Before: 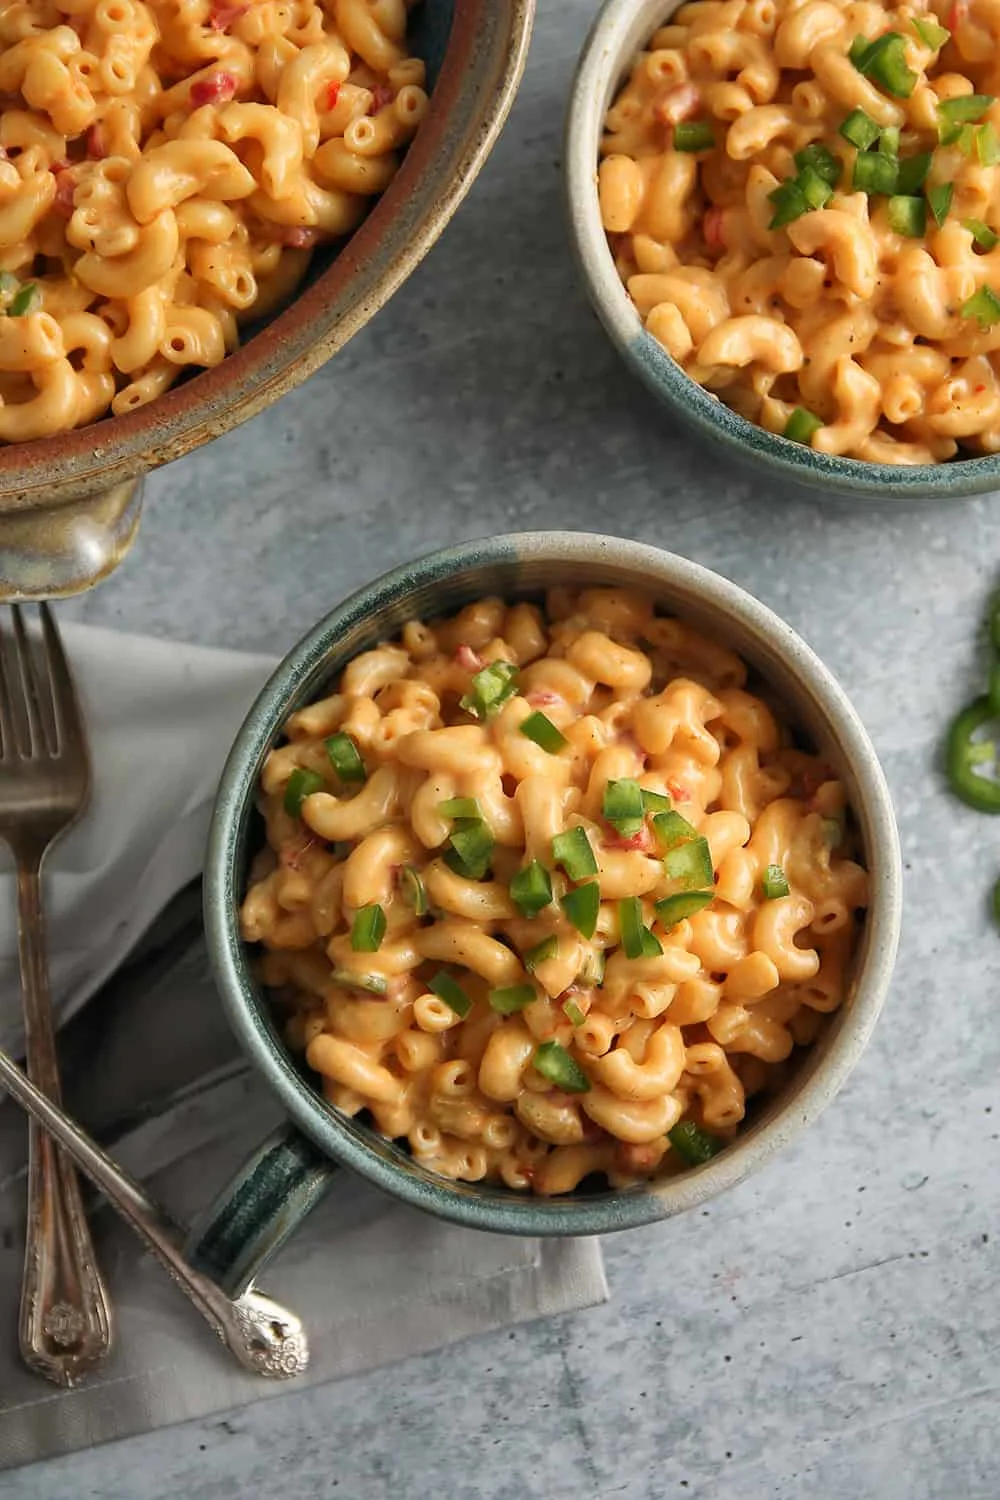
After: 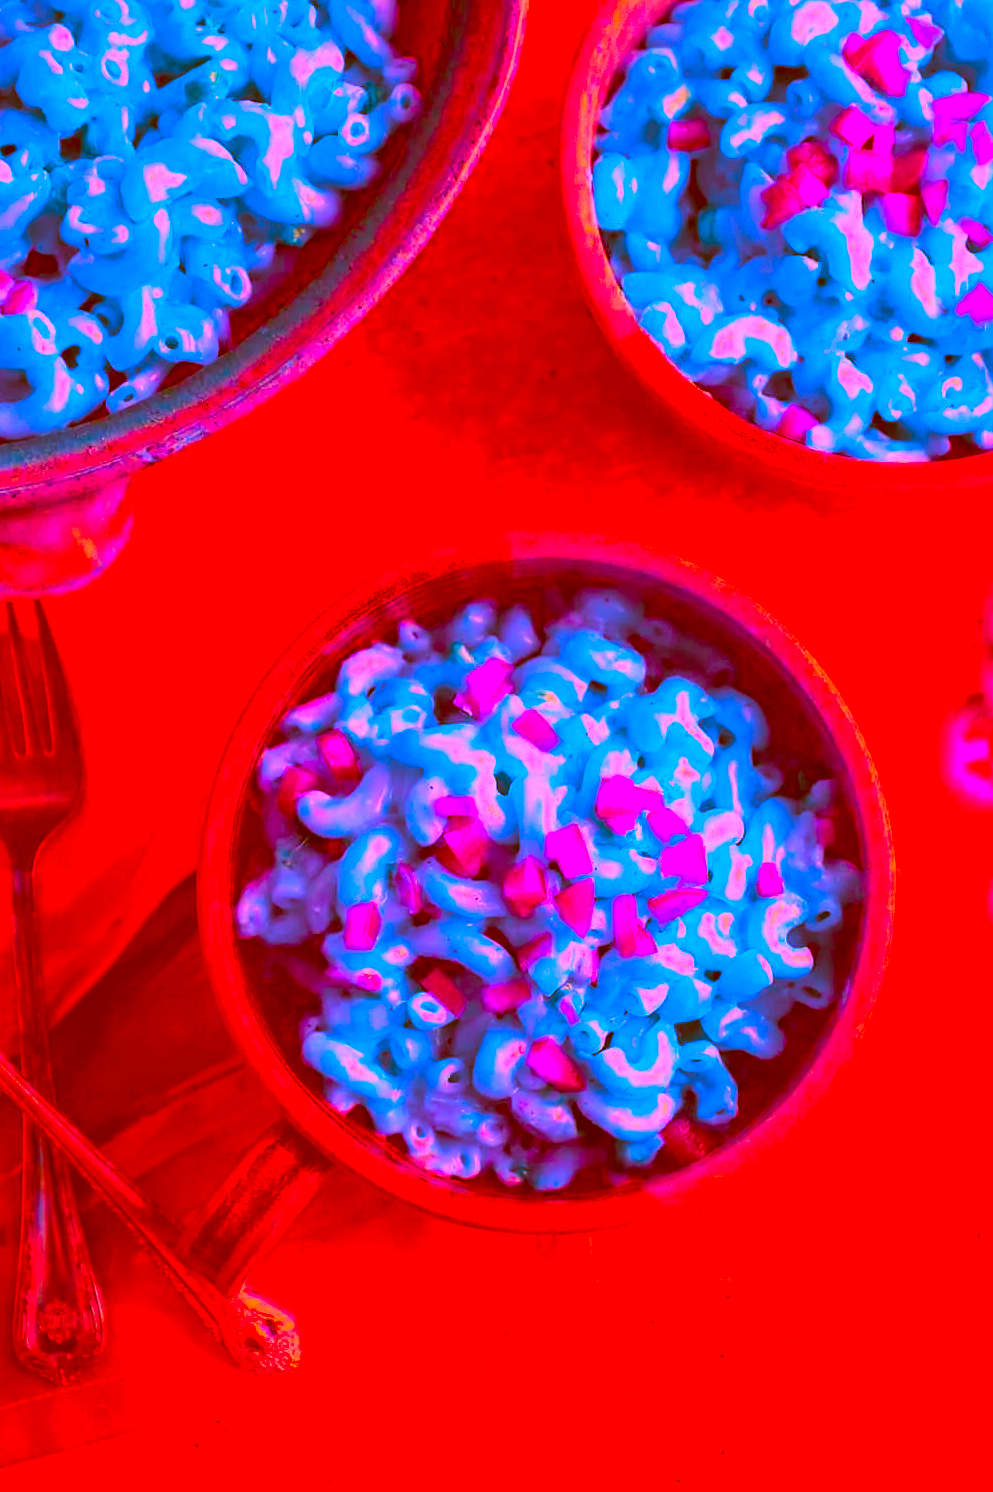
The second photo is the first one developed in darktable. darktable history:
color balance rgb: perceptual saturation grading › global saturation 30%, global vibrance 20%
color correction: highlights a* -39.68, highlights b* -40, shadows a* -40, shadows b* -40, saturation -3
crop and rotate: left 0.614%, top 0.179%, bottom 0.309%
contrast brightness saturation: saturation 0.1
